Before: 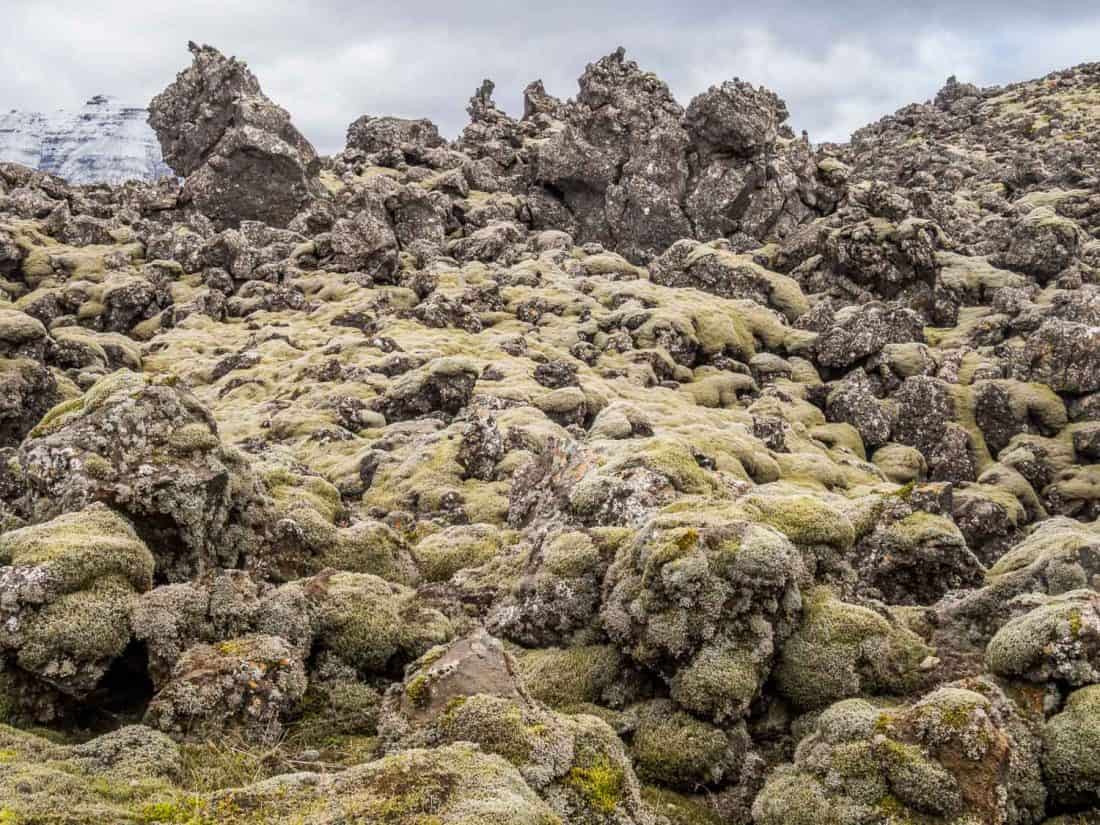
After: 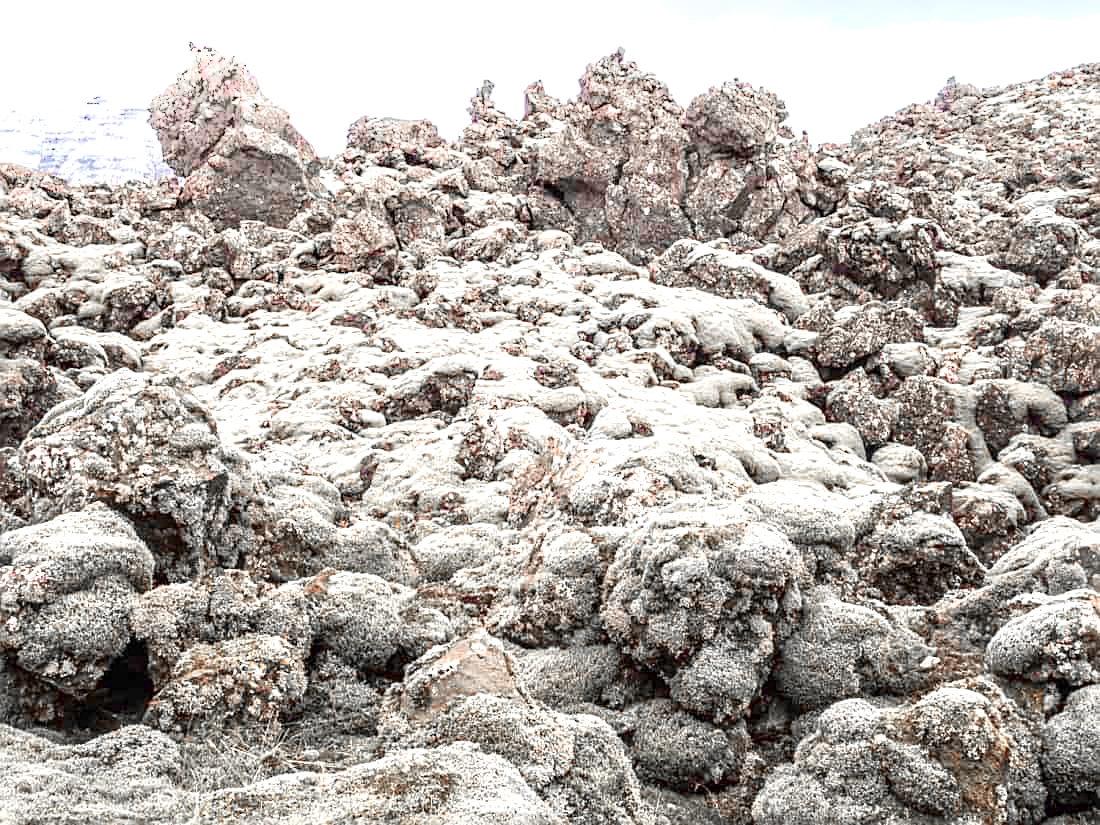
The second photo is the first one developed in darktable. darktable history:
sharpen: on, module defaults
exposure: black level correction 0, exposure 1.001 EV, compensate exposure bias true, compensate highlight preservation false
color zones: curves: ch1 [(0, 0.708) (0.088, 0.648) (0.245, 0.187) (0.429, 0.326) (0.571, 0.498) (0.714, 0.5) (0.857, 0.5) (1, 0.708)], mix 41.29%
shadows and highlights: shadows -22.73, highlights 47.05, highlights color adjustment 72.92%, soften with gaussian
